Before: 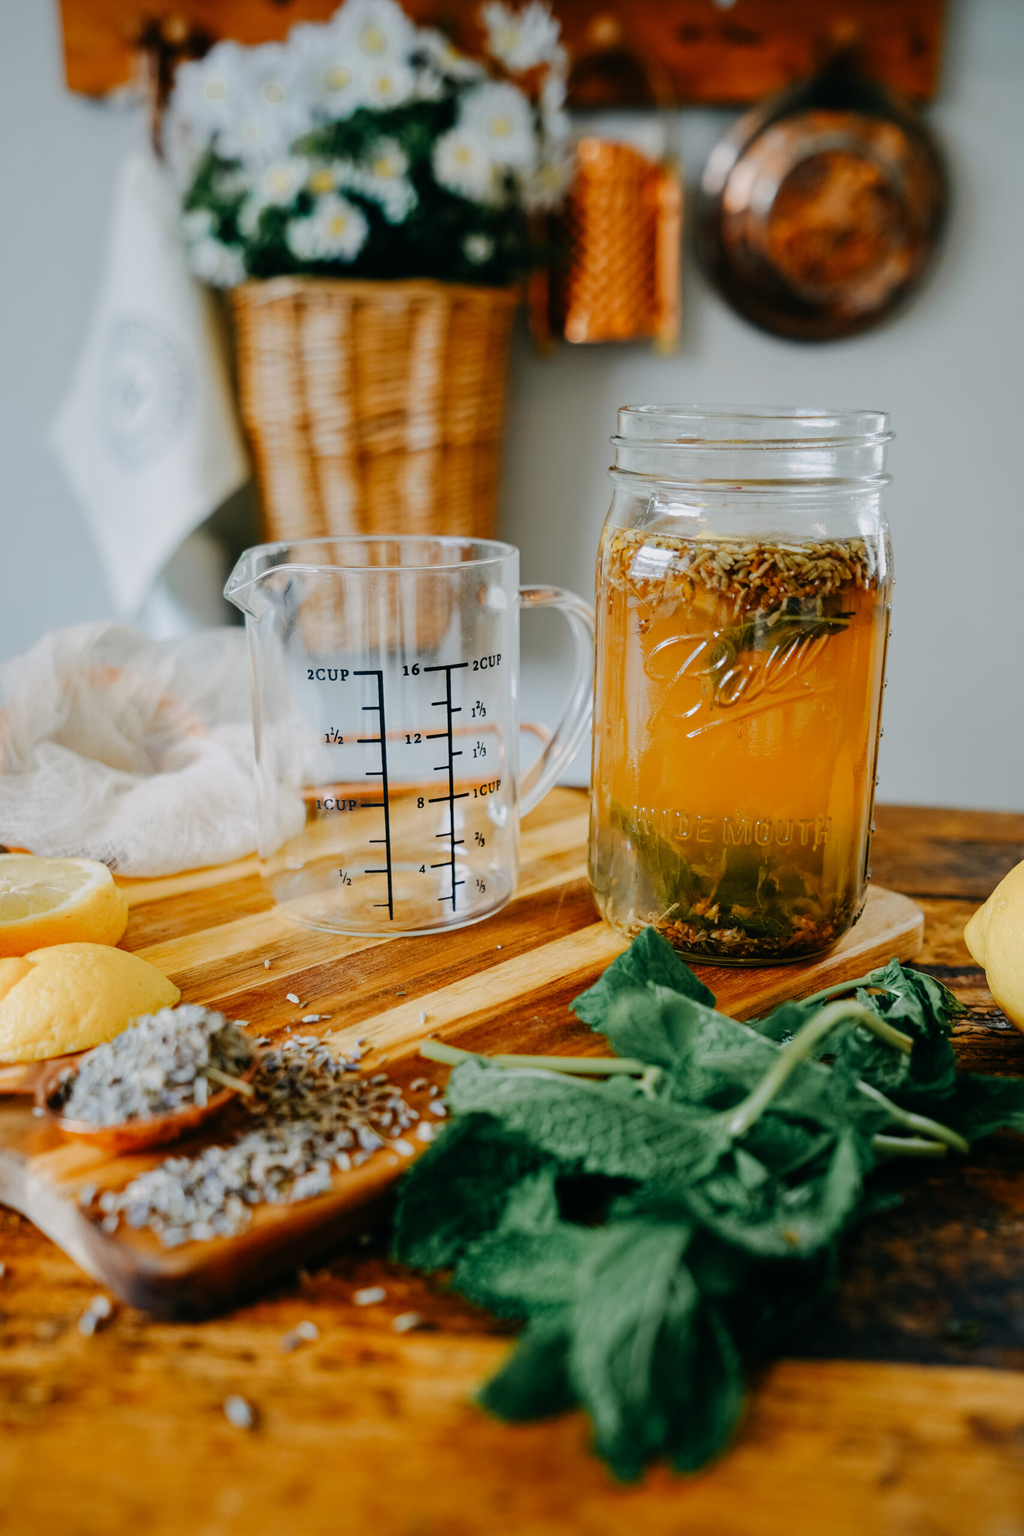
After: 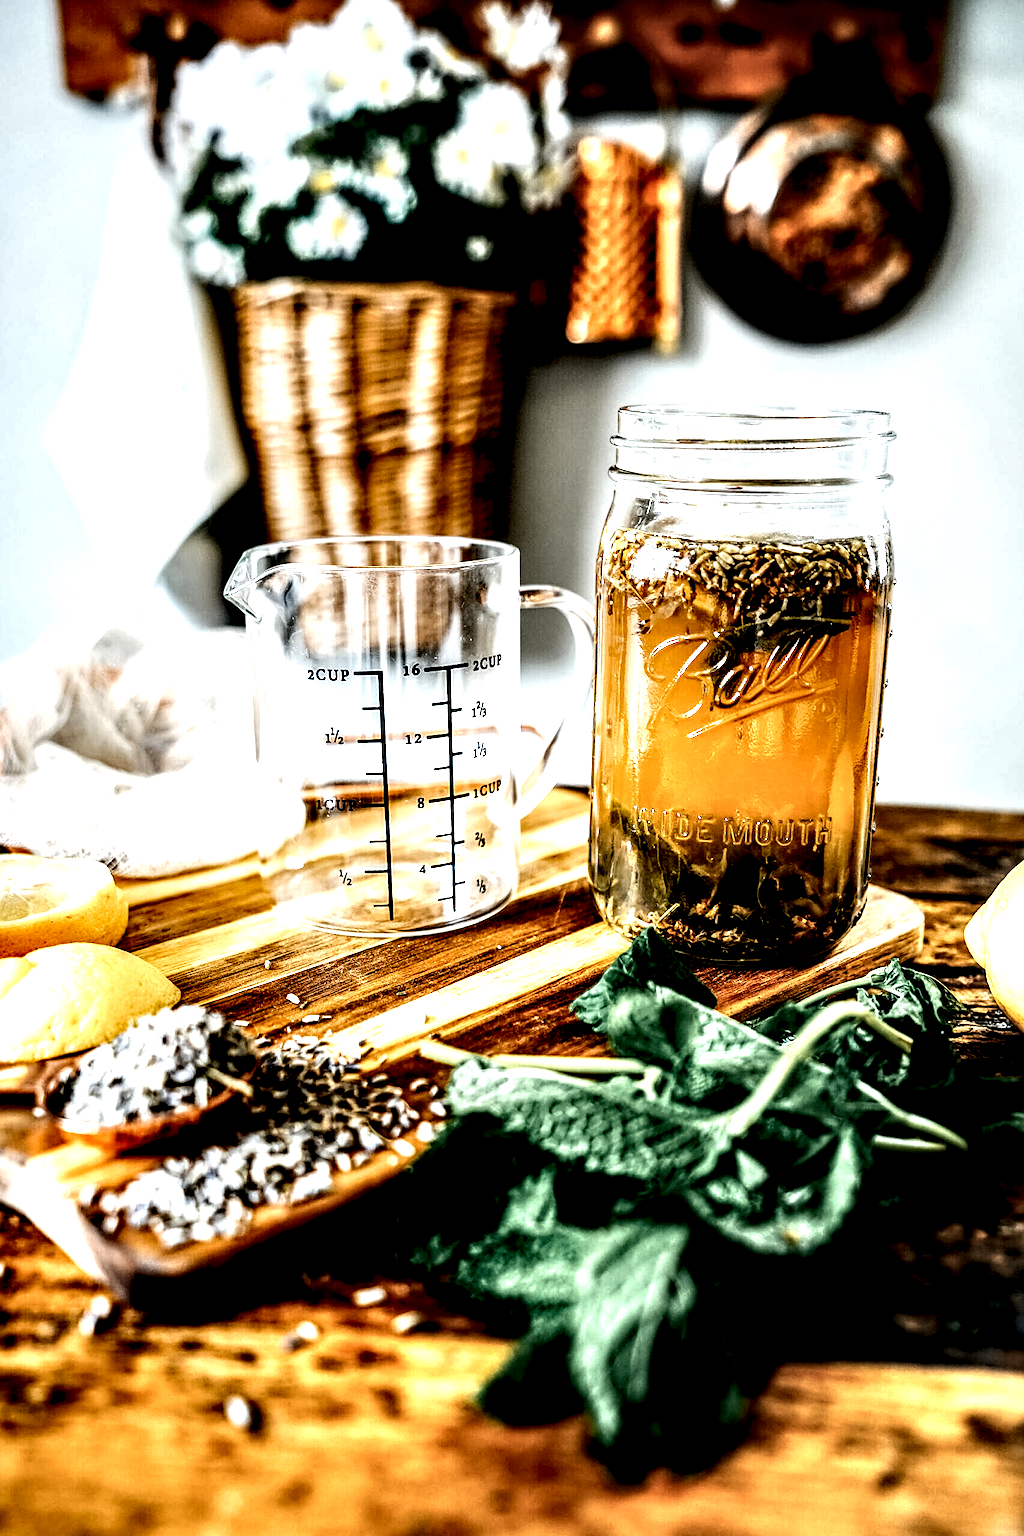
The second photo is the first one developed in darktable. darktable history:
sharpen: on, module defaults
local contrast: highlights 112%, shadows 46%, detail 291%
contrast equalizer: octaves 7, y [[0.5, 0.5, 0.472, 0.5, 0.5, 0.5], [0.5 ×6], [0.5 ×6], [0 ×6], [0 ×6]], mix -0.214
tone equalizer: -8 EV -1.1 EV, -7 EV -0.981 EV, -6 EV -0.899 EV, -5 EV -0.583 EV, -3 EV 0.554 EV, -2 EV 0.859 EV, -1 EV 1.01 EV, +0 EV 1.08 EV, edges refinement/feathering 500, mask exposure compensation -1.57 EV, preserve details no
